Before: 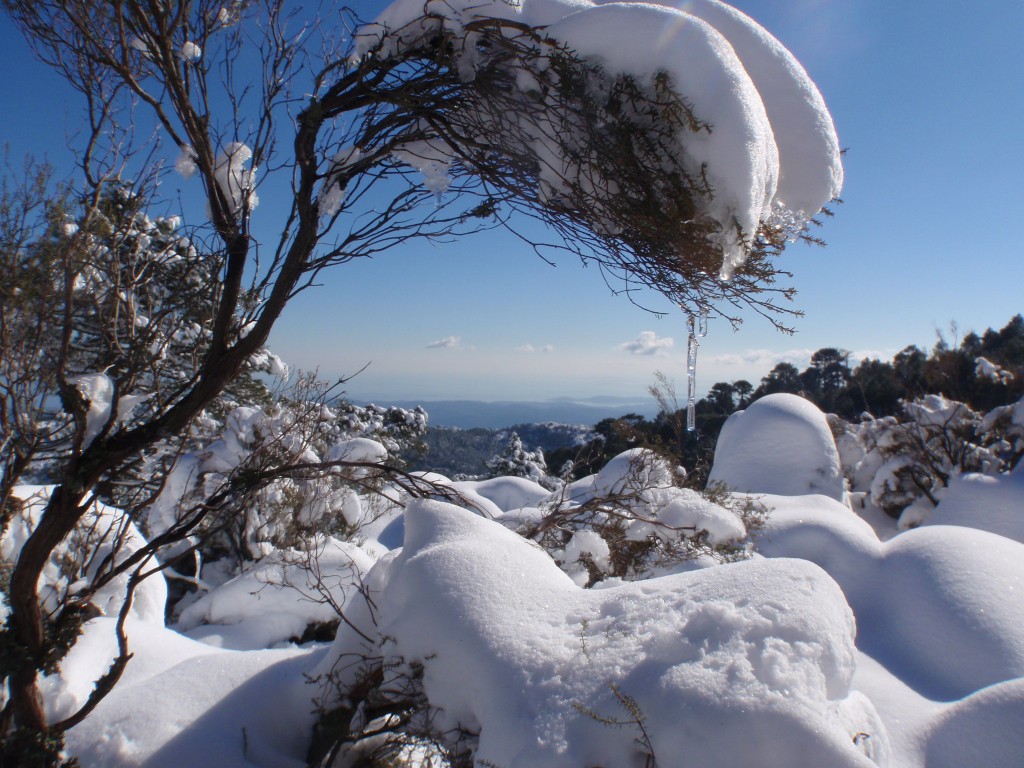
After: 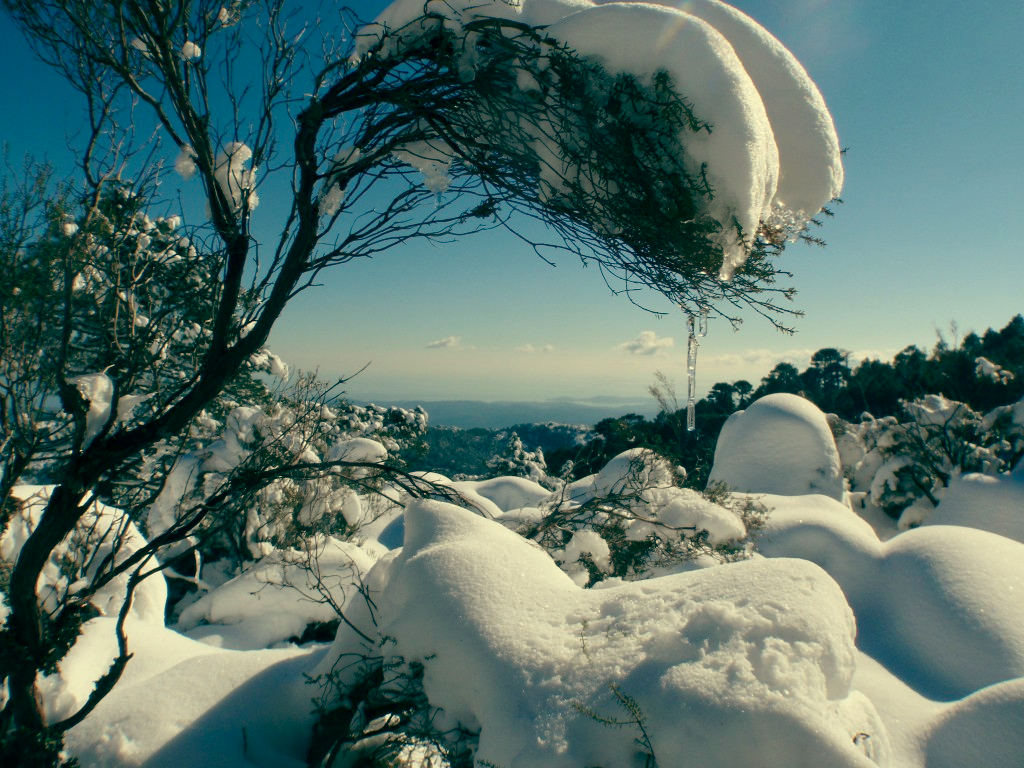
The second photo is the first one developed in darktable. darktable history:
exposure: black level correction 0.001, compensate highlight preservation false
color balance: mode lift, gamma, gain (sRGB), lift [1, 0.69, 1, 1], gamma [1, 1.482, 1, 1], gain [1, 1, 1, 0.802]
